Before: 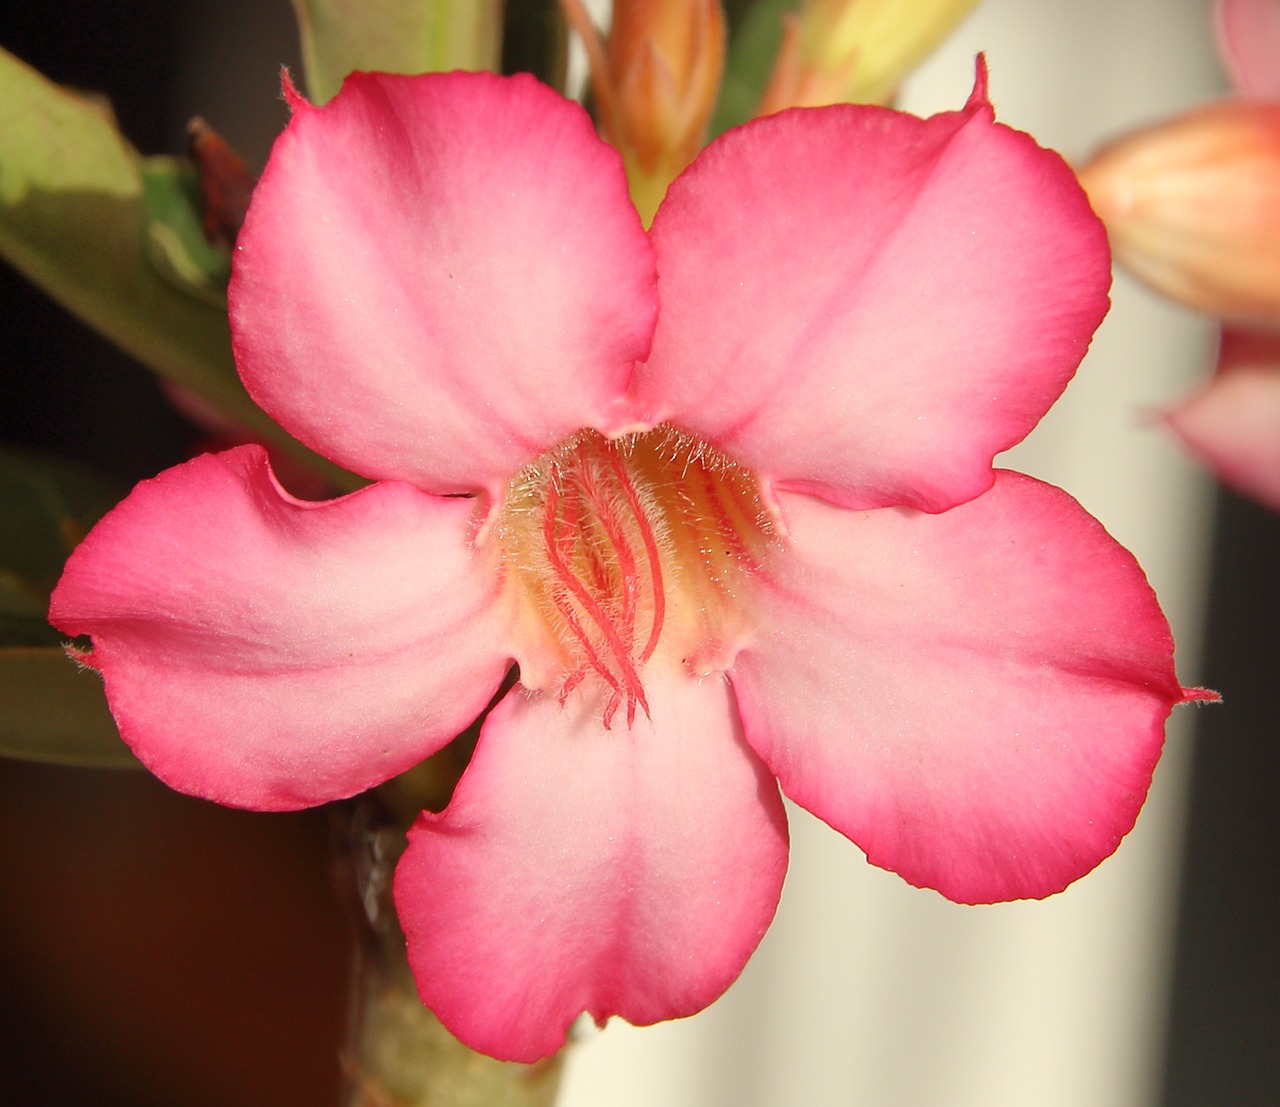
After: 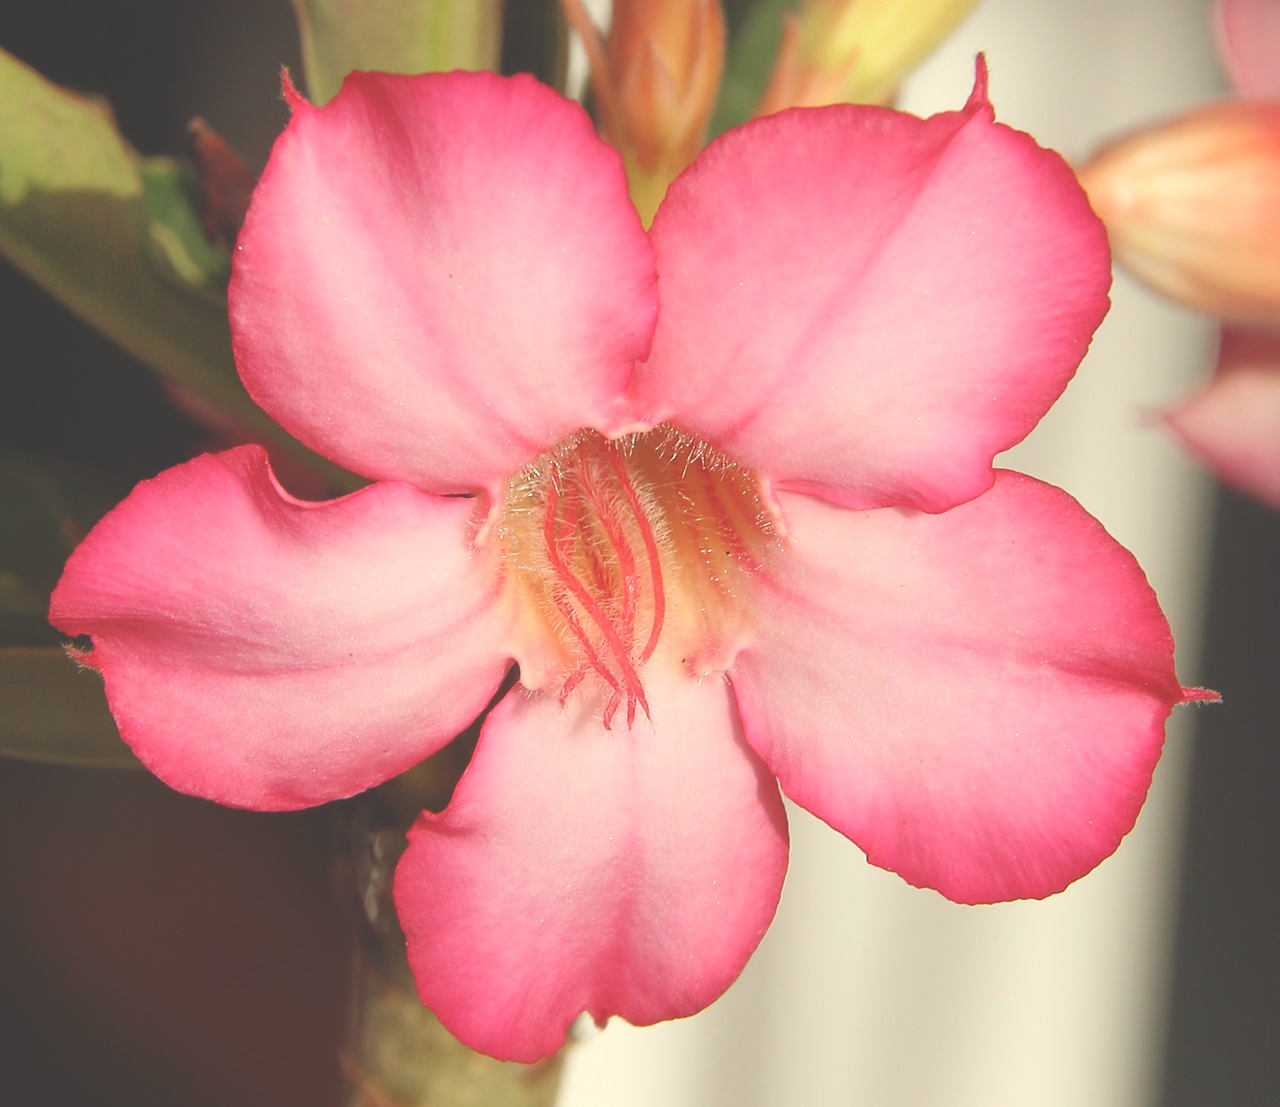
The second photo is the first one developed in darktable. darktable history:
exposure: black level correction -0.04, exposure 0.064 EV, compensate highlight preservation false
